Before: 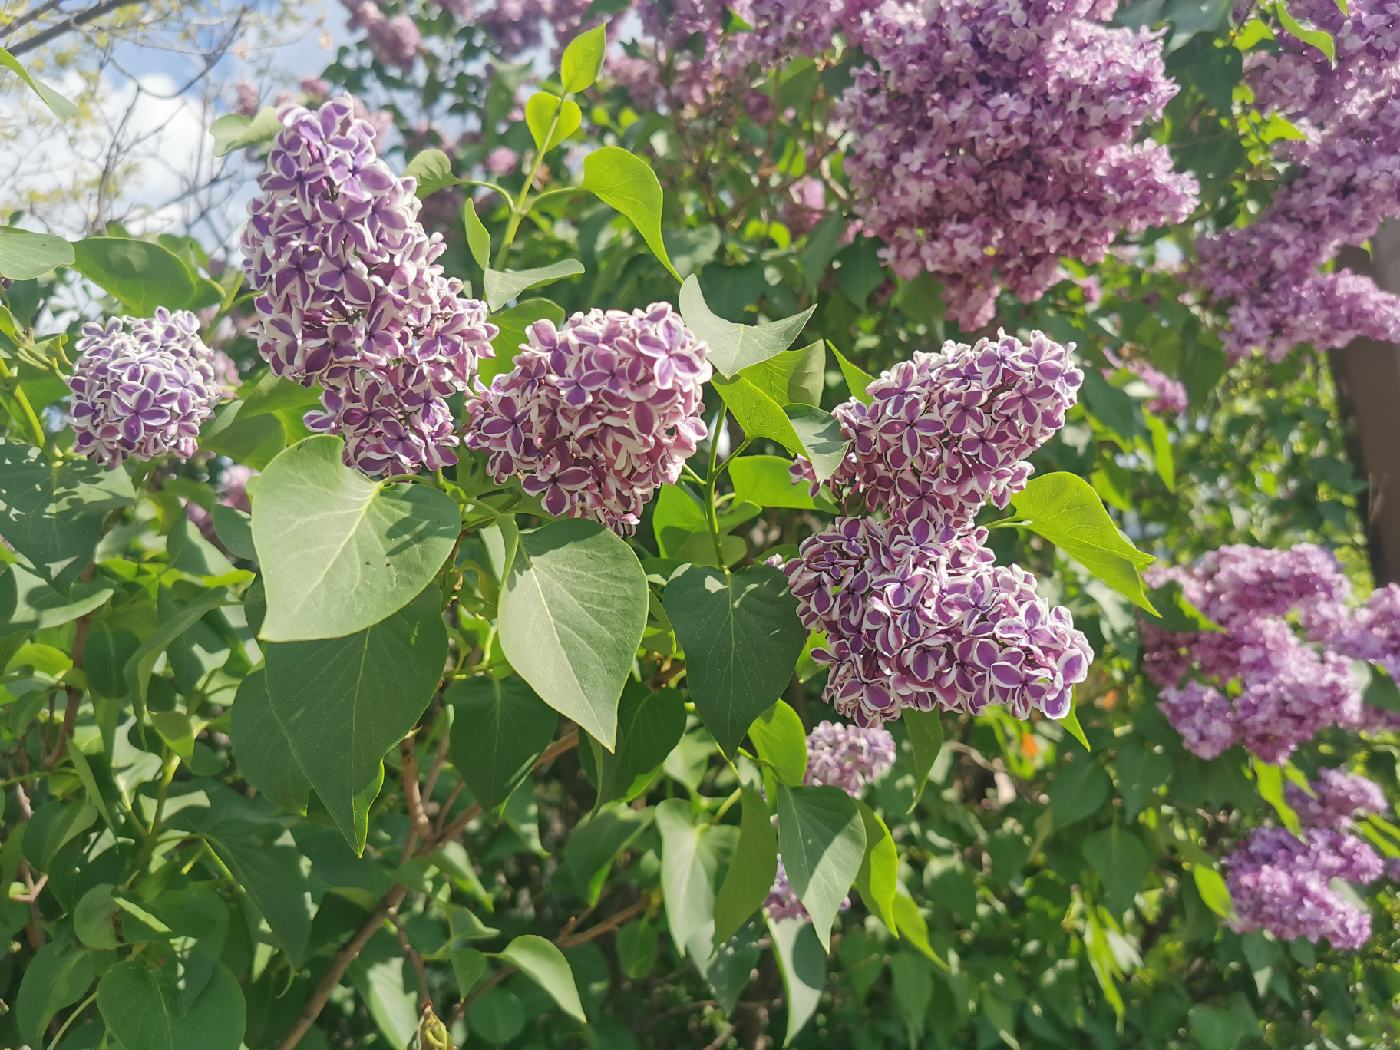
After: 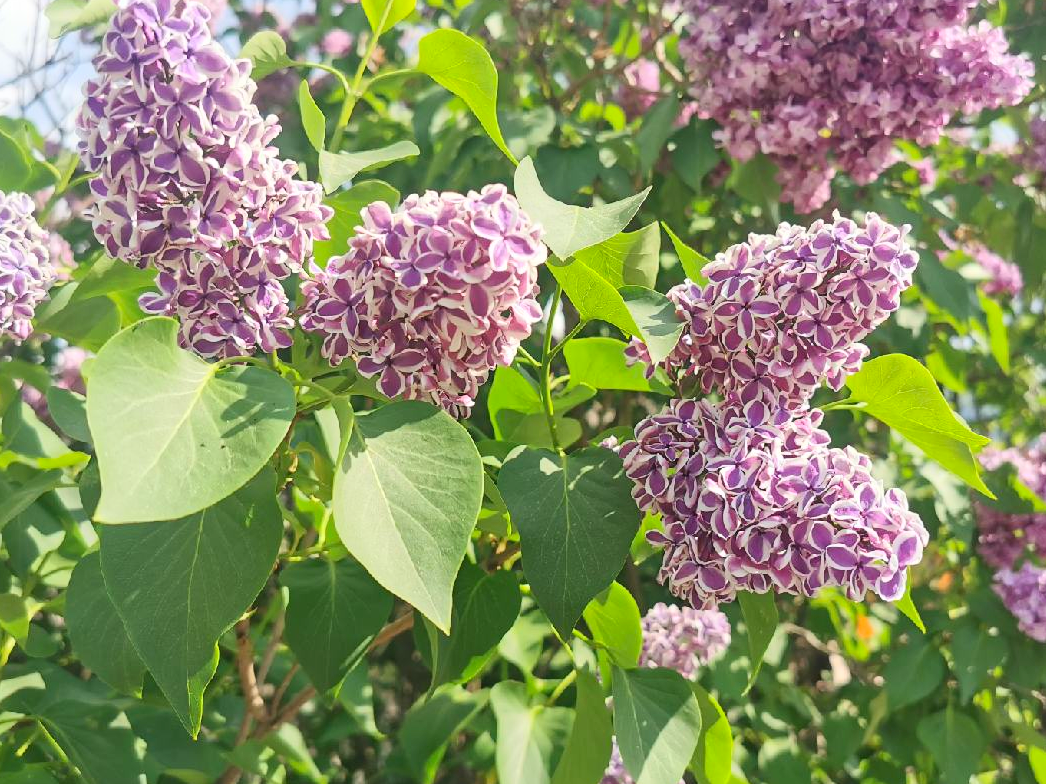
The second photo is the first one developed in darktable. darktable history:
contrast brightness saturation: contrast 0.2, brightness 0.16, saturation 0.22
crop and rotate: left 11.831%, top 11.346%, right 13.429%, bottom 13.899%
